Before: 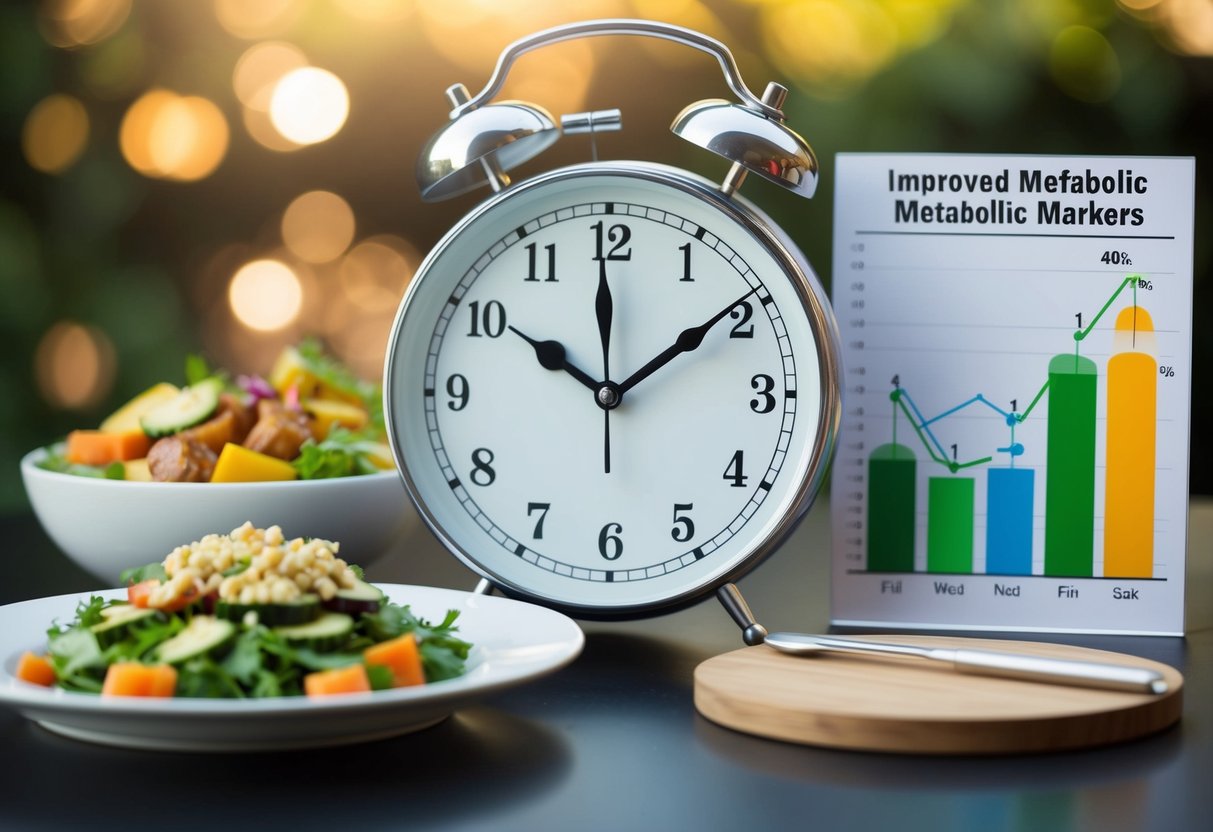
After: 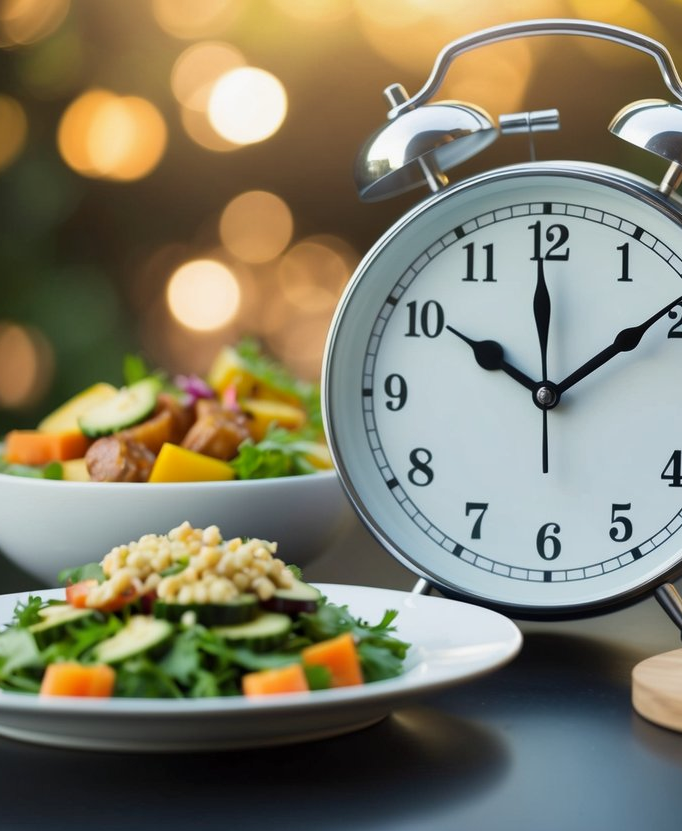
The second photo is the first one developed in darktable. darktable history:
crop: left 5.114%, right 38.589%
shadows and highlights: shadows 43.71, white point adjustment -1.46, soften with gaussian
